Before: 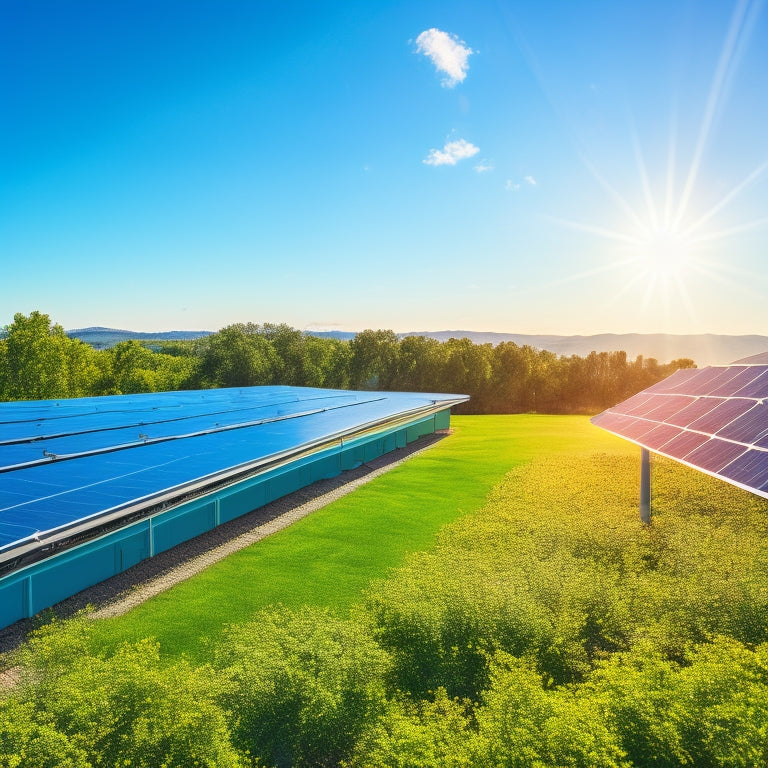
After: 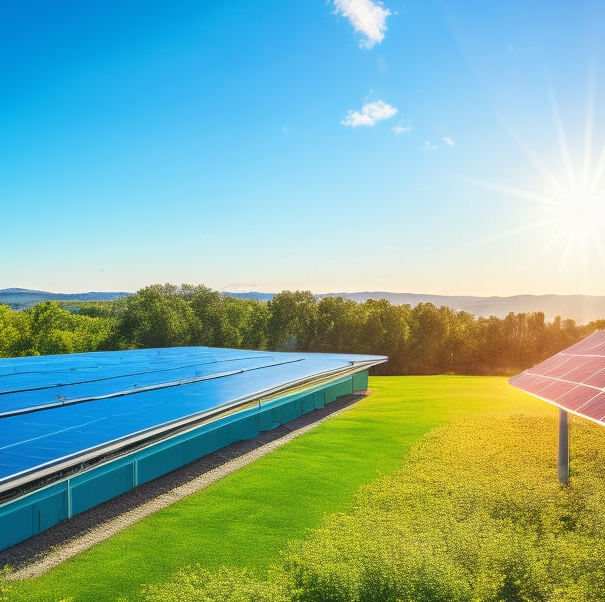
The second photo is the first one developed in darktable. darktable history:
crop and rotate: left 10.74%, top 5.117%, right 10.413%, bottom 16.473%
